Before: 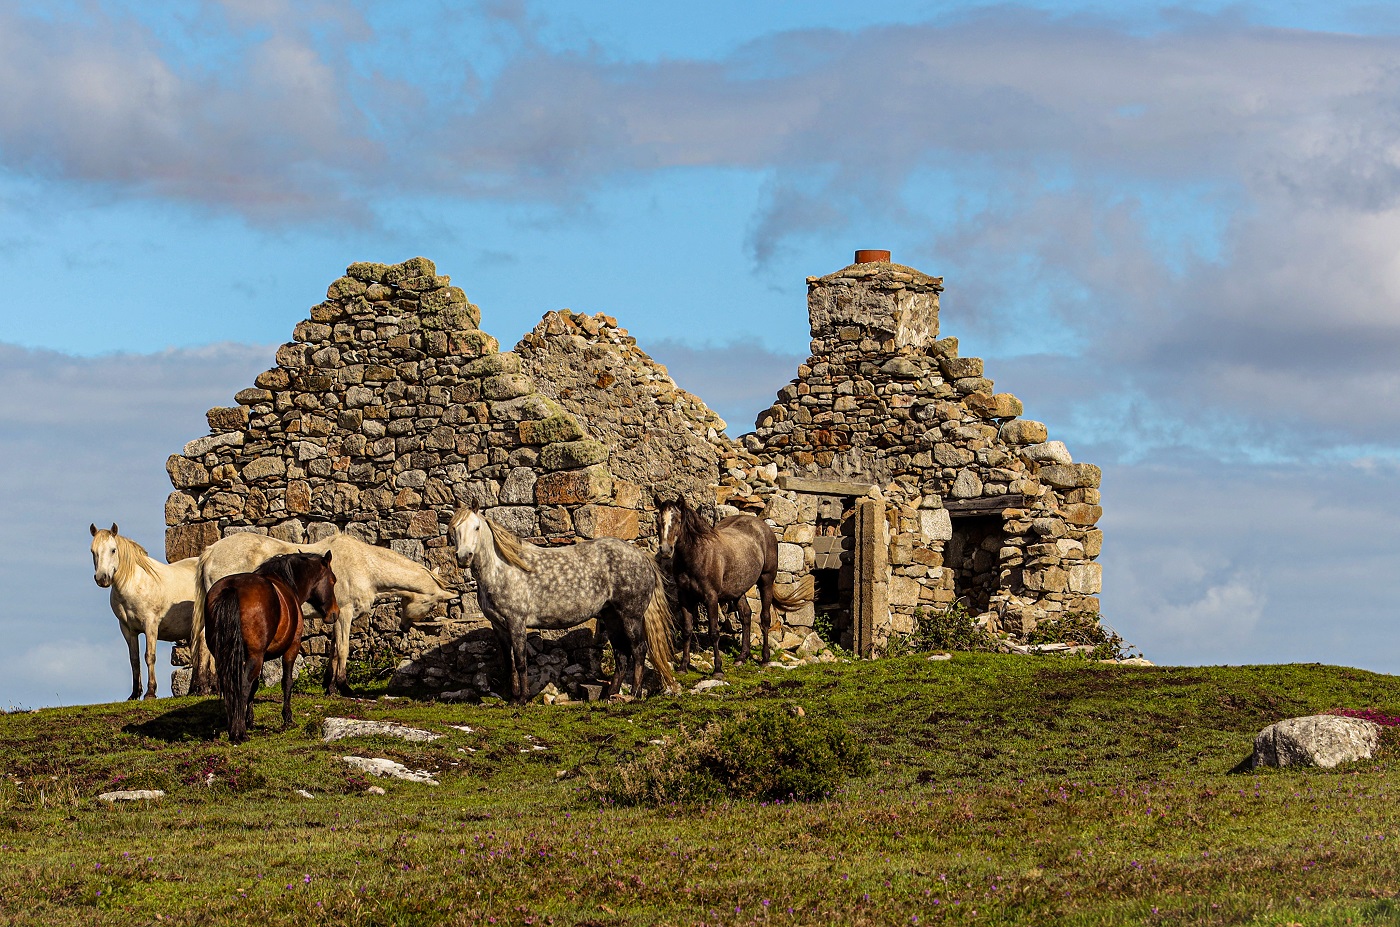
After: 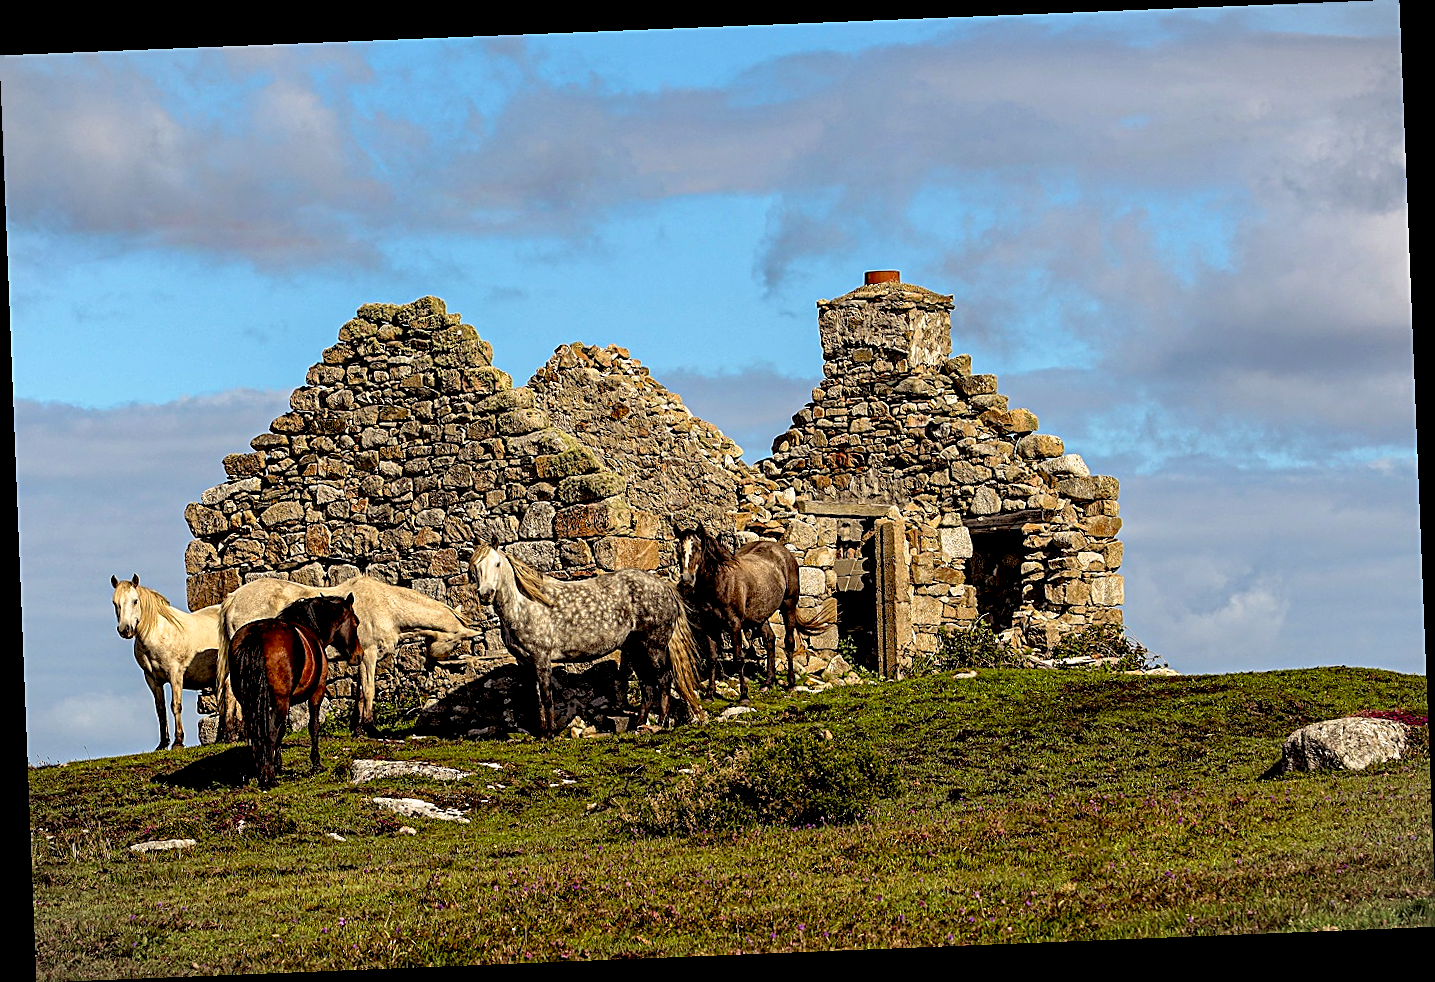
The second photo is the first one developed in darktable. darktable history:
vignetting: fall-off start 100%, brightness -0.282, width/height ratio 1.31
base curve: curves: ch0 [(0.017, 0) (0.425, 0.441) (0.844, 0.933) (1, 1)], preserve colors none
rotate and perspective: rotation -2.29°, automatic cropping off
sharpen: on, module defaults
